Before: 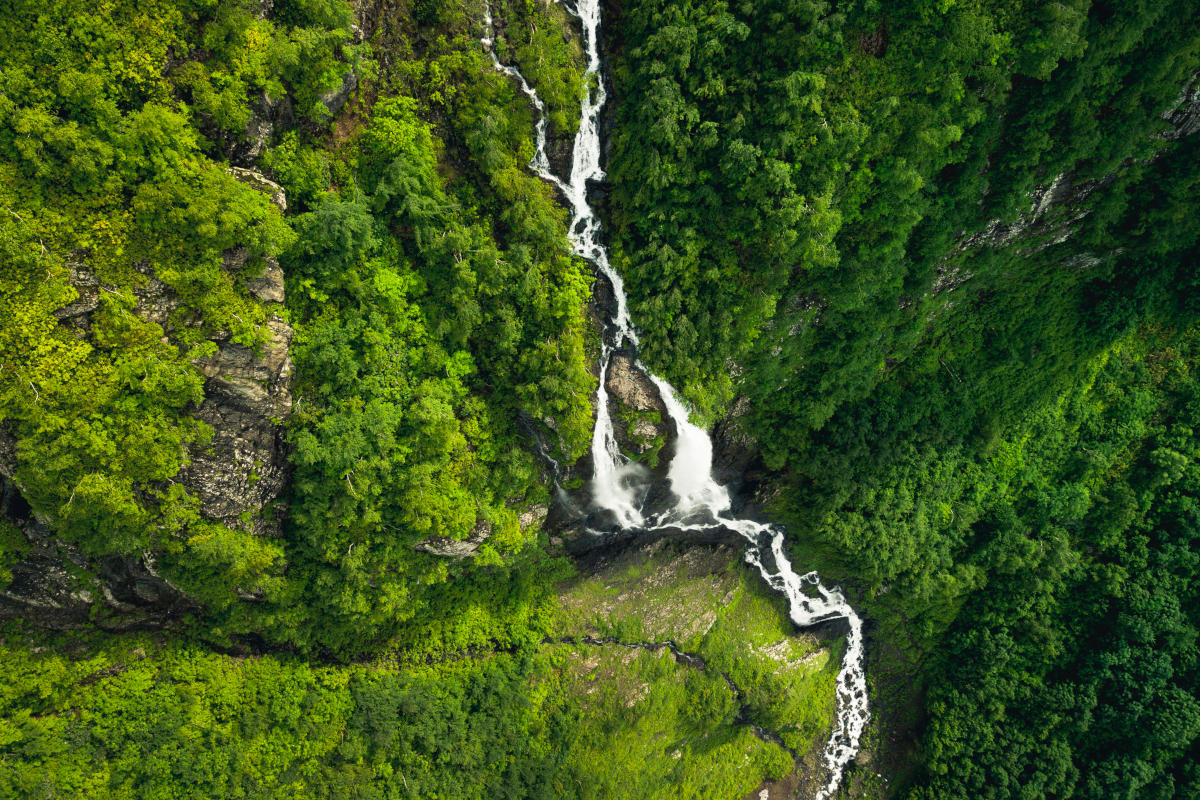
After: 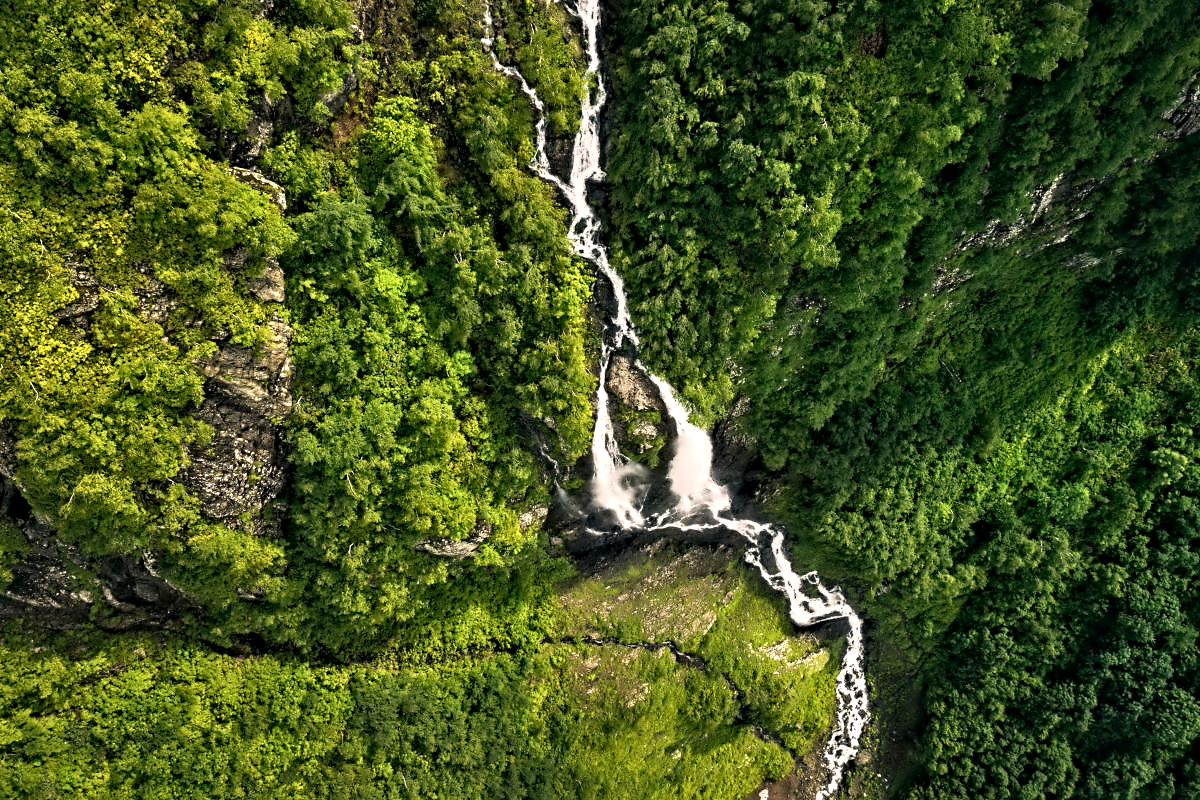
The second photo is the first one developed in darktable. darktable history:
contrast equalizer: y [[0.5, 0.542, 0.583, 0.625, 0.667, 0.708], [0.5 ×6], [0.5 ×6], [0, 0.033, 0.067, 0.1, 0.133, 0.167], [0, 0.05, 0.1, 0.15, 0.2, 0.25]]
color zones: curves: ch1 [(0.25, 0.5) (0.747, 0.71)]
color correction: highlights a* 8.13, highlights b* 3.96
